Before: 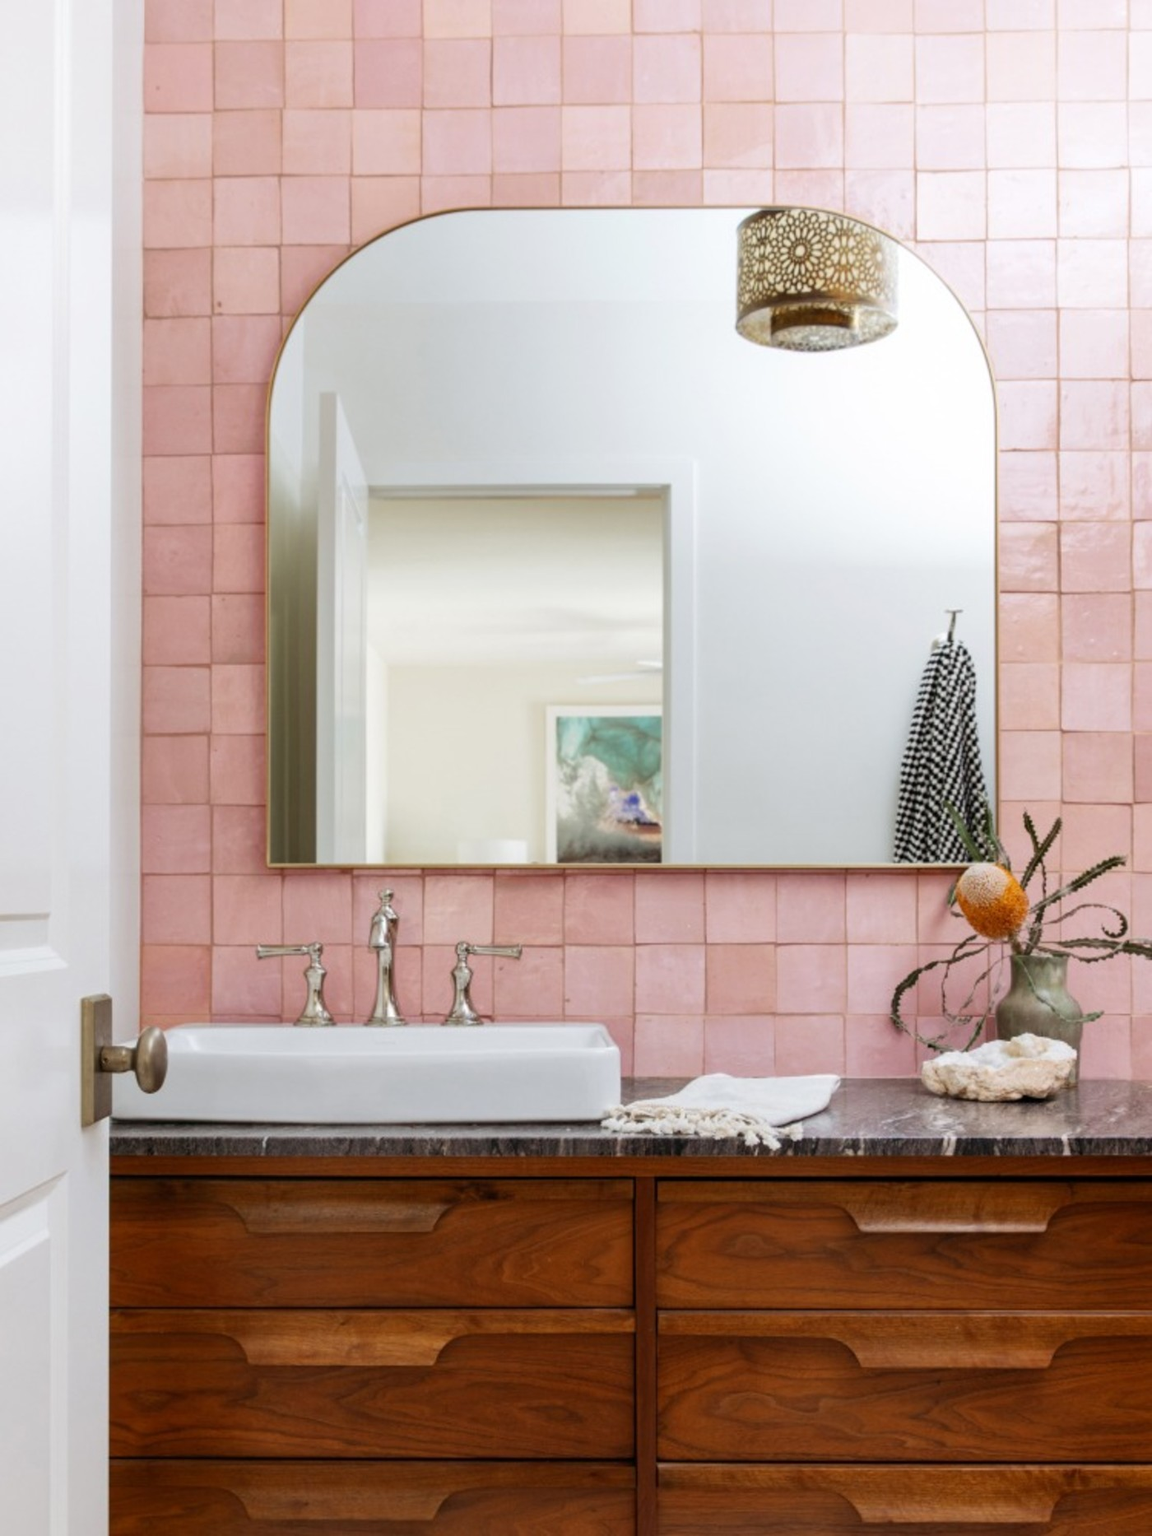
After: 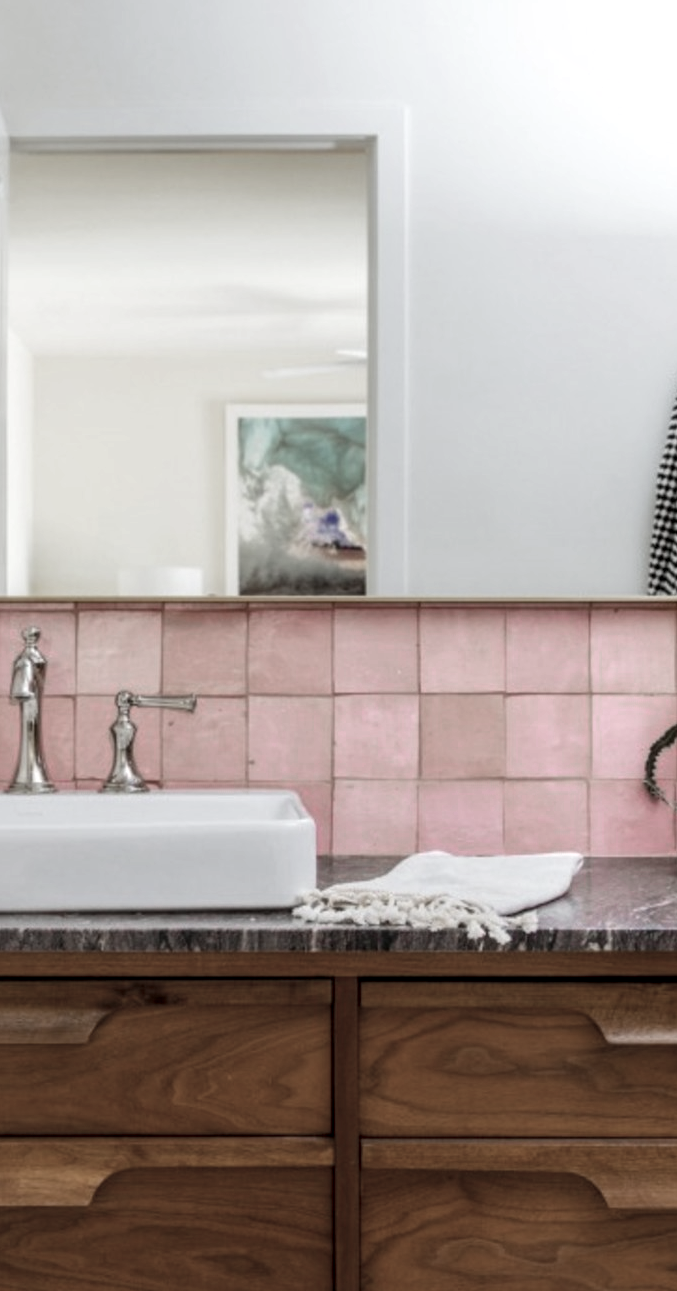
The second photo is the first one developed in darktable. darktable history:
color balance rgb: perceptual saturation grading › global saturation 19.83%
crop: left 31.317%, top 24.289%, right 20.325%, bottom 6.51%
local contrast: on, module defaults
color zones: curves: ch0 [(0, 0.6) (0.129, 0.508) (0.193, 0.483) (0.429, 0.5) (0.571, 0.5) (0.714, 0.5) (0.857, 0.5) (1, 0.6)]; ch1 [(0, 0.481) (0.112, 0.245) (0.213, 0.223) (0.429, 0.233) (0.571, 0.231) (0.683, 0.242) (0.857, 0.296) (1, 0.481)]
